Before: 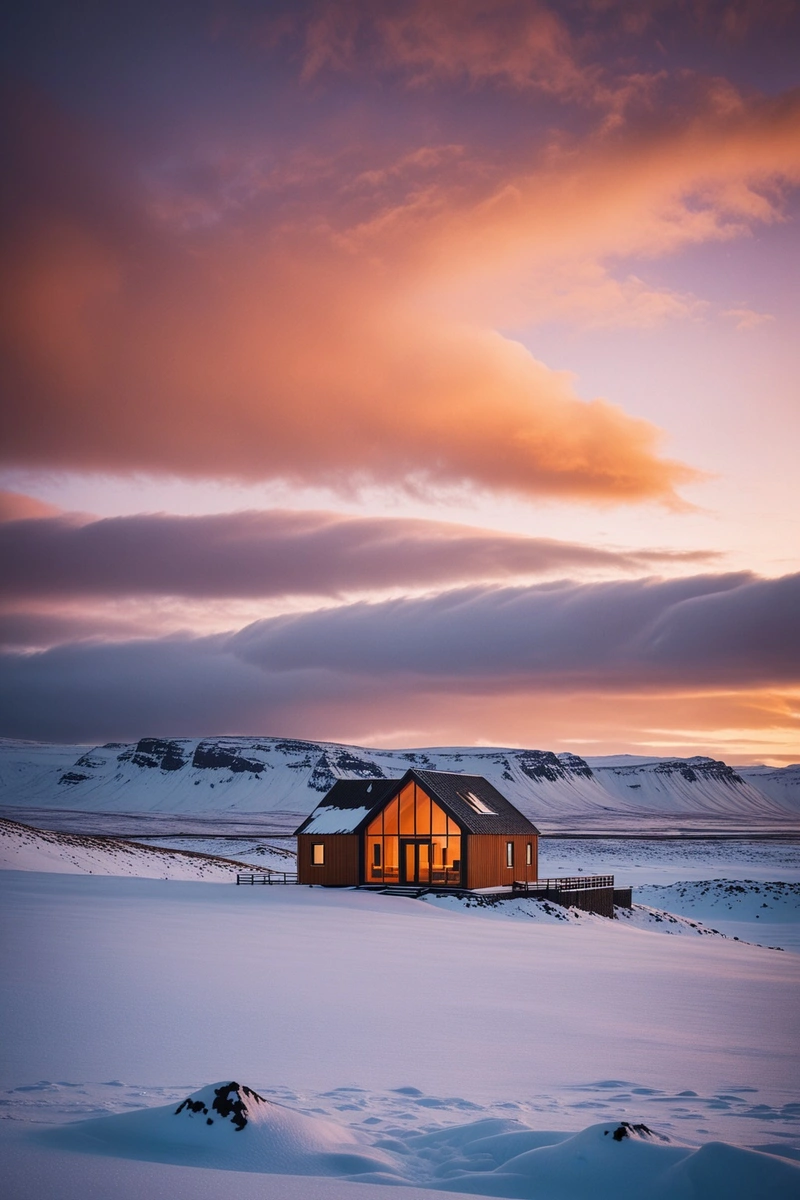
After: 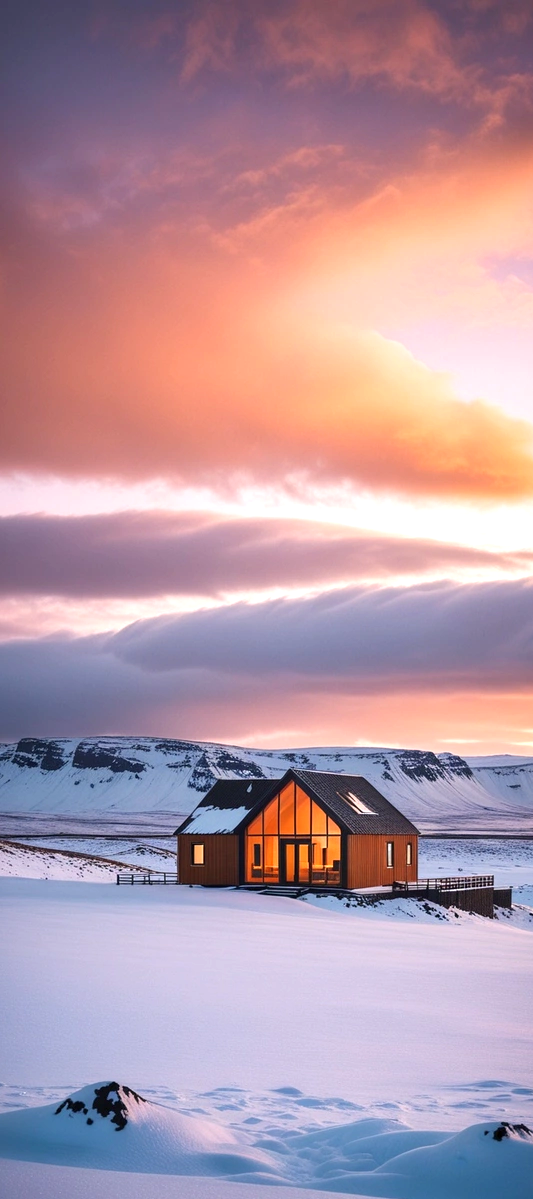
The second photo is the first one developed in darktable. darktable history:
crop and rotate: left 15.147%, right 18.108%
exposure: exposure 0.608 EV, compensate highlight preservation false
